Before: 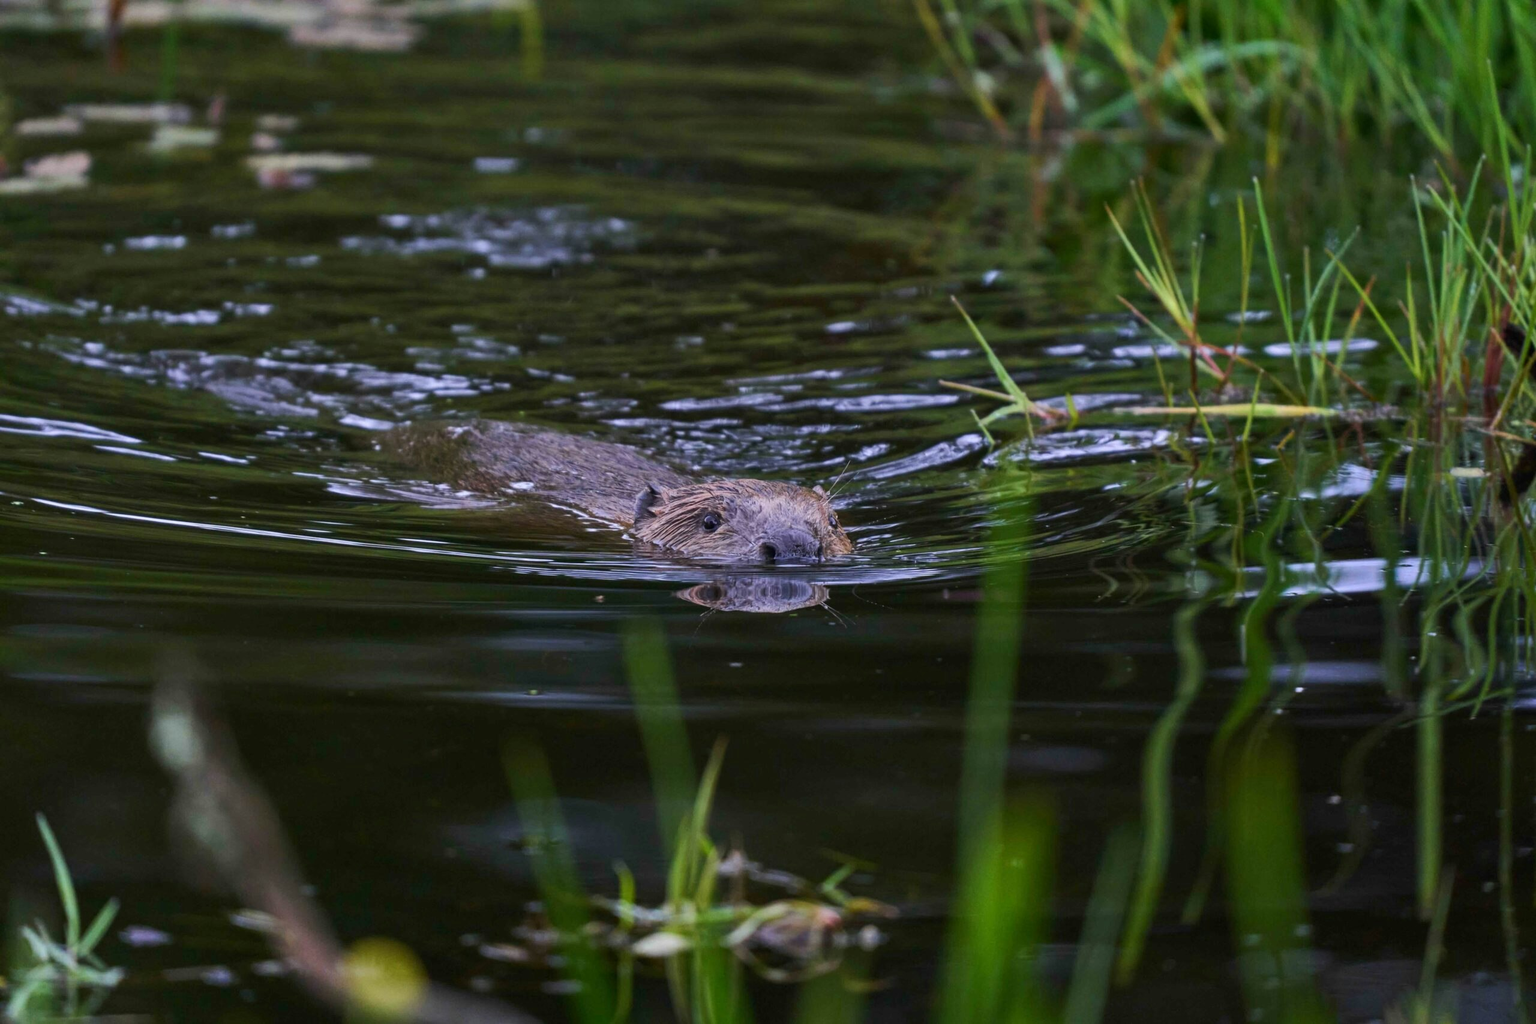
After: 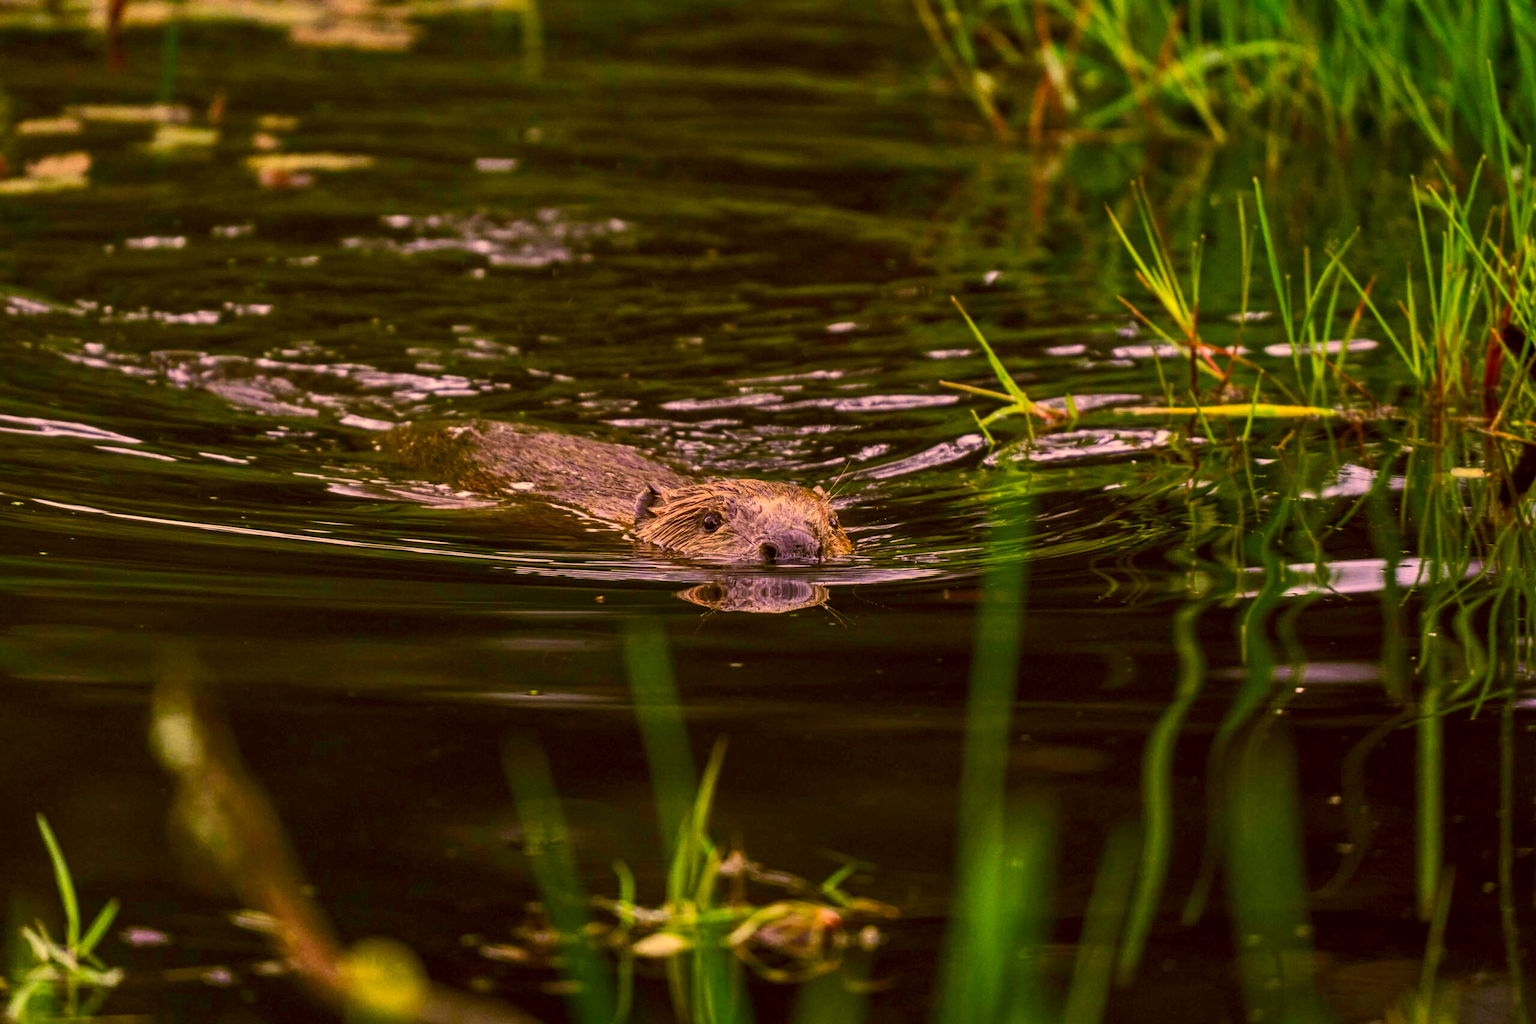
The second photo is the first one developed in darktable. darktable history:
contrast brightness saturation: contrast 0.11, saturation -0.167
color correction: highlights a* 10.42, highlights b* 30.62, shadows a* 2.76, shadows b* 16.83, saturation 1.75
local contrast: detail 130%
